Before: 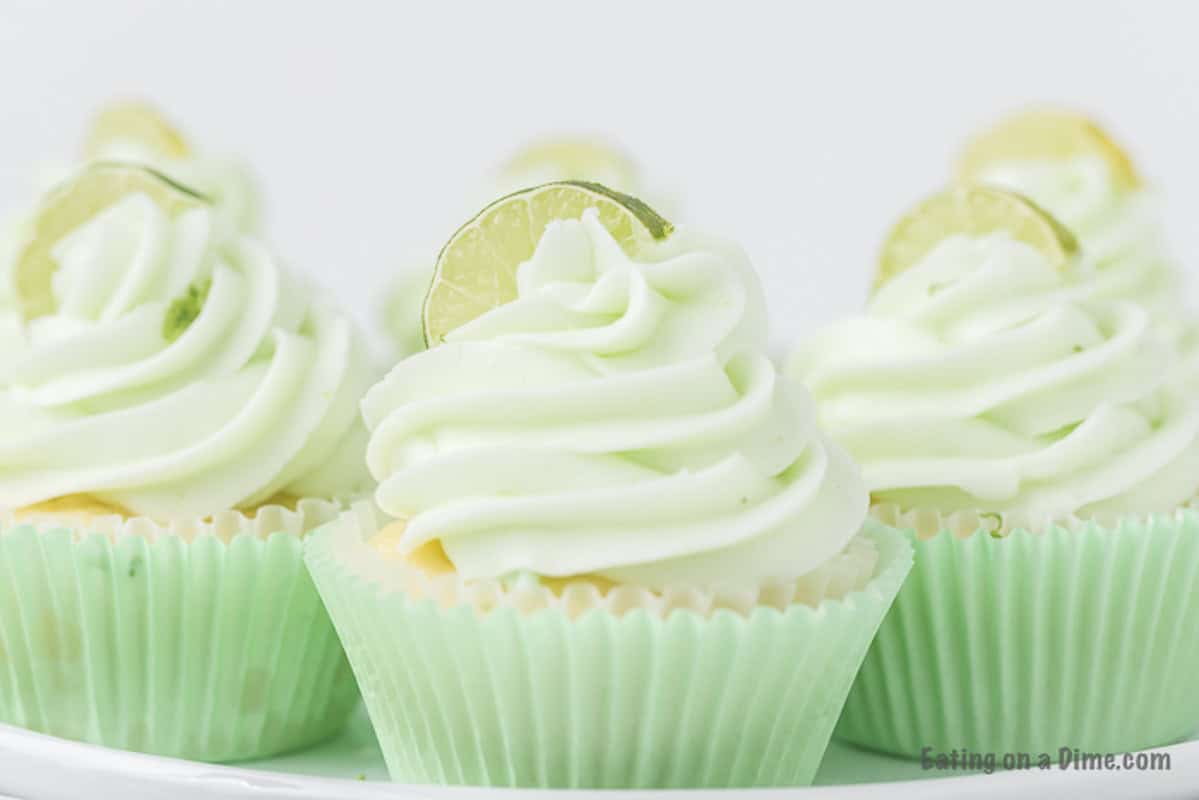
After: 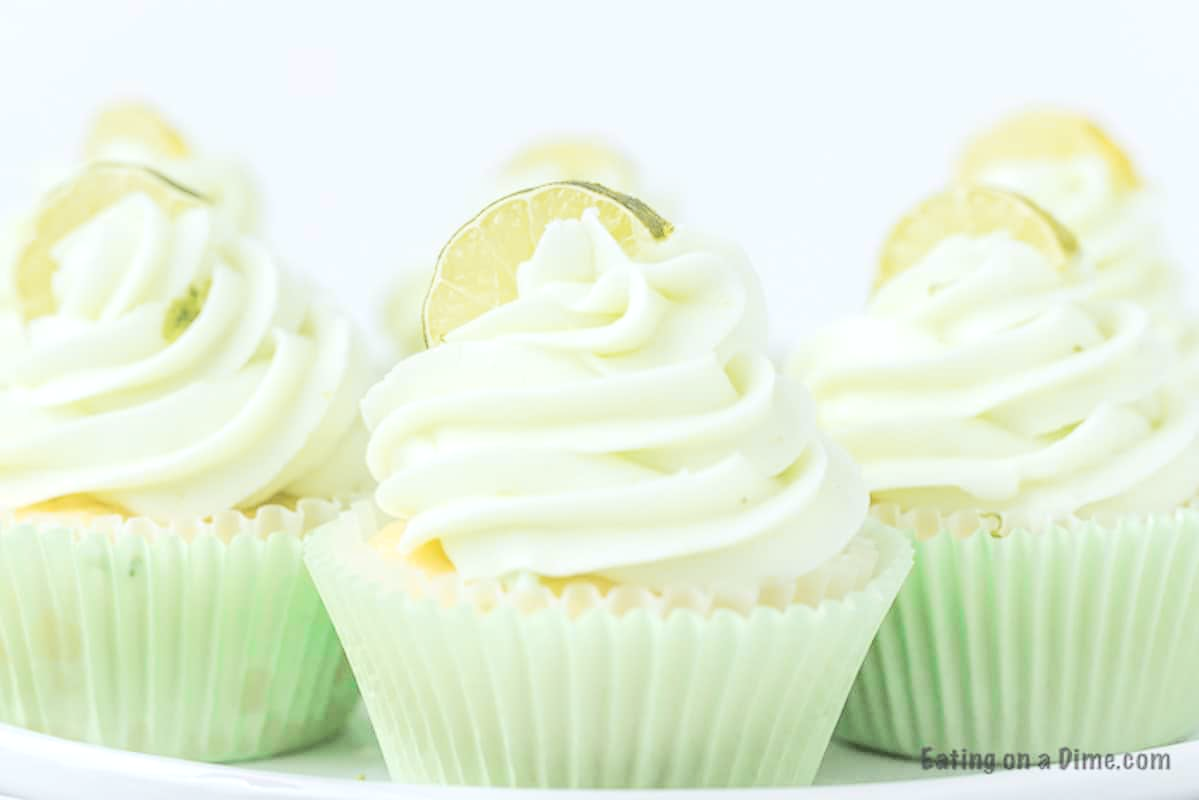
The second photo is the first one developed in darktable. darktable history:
tone equalizer: -8 EV -0.75 EV, -7 EV -0.7 EV, -6 EV -0.6 EV, -5 EV -0.4 EV, -3 EV 0.4 EV, -2 EV 0.6 EV, -1 EV 0.7 EV, +0 EV 0.75 EV, edges refinement/feathering 500, mask exposure compensation -1.57 EV, preserve details no
tone curve: curves: ch0 [(0, 0) (0.049, 0.01) (0.154, 0.081) (0.491, 0.519) (0.748, 0.765) (1, 0.919)]; ch1 [(0, 0) (0.172, 0.123) (0.317, 0.272) (0.391, 0.424) (0.499, 0.497) (0.531, 0.541) (0.615, 0.608) (0.741, 0.783) (1, 1)]; ch2 [(0, 0) (0.411, 0.424) (0.483, 0.478) (0.546, 0.532) (0.652, 0.633) (1, 1)], color space Lab, independent channels, preserve colors none
